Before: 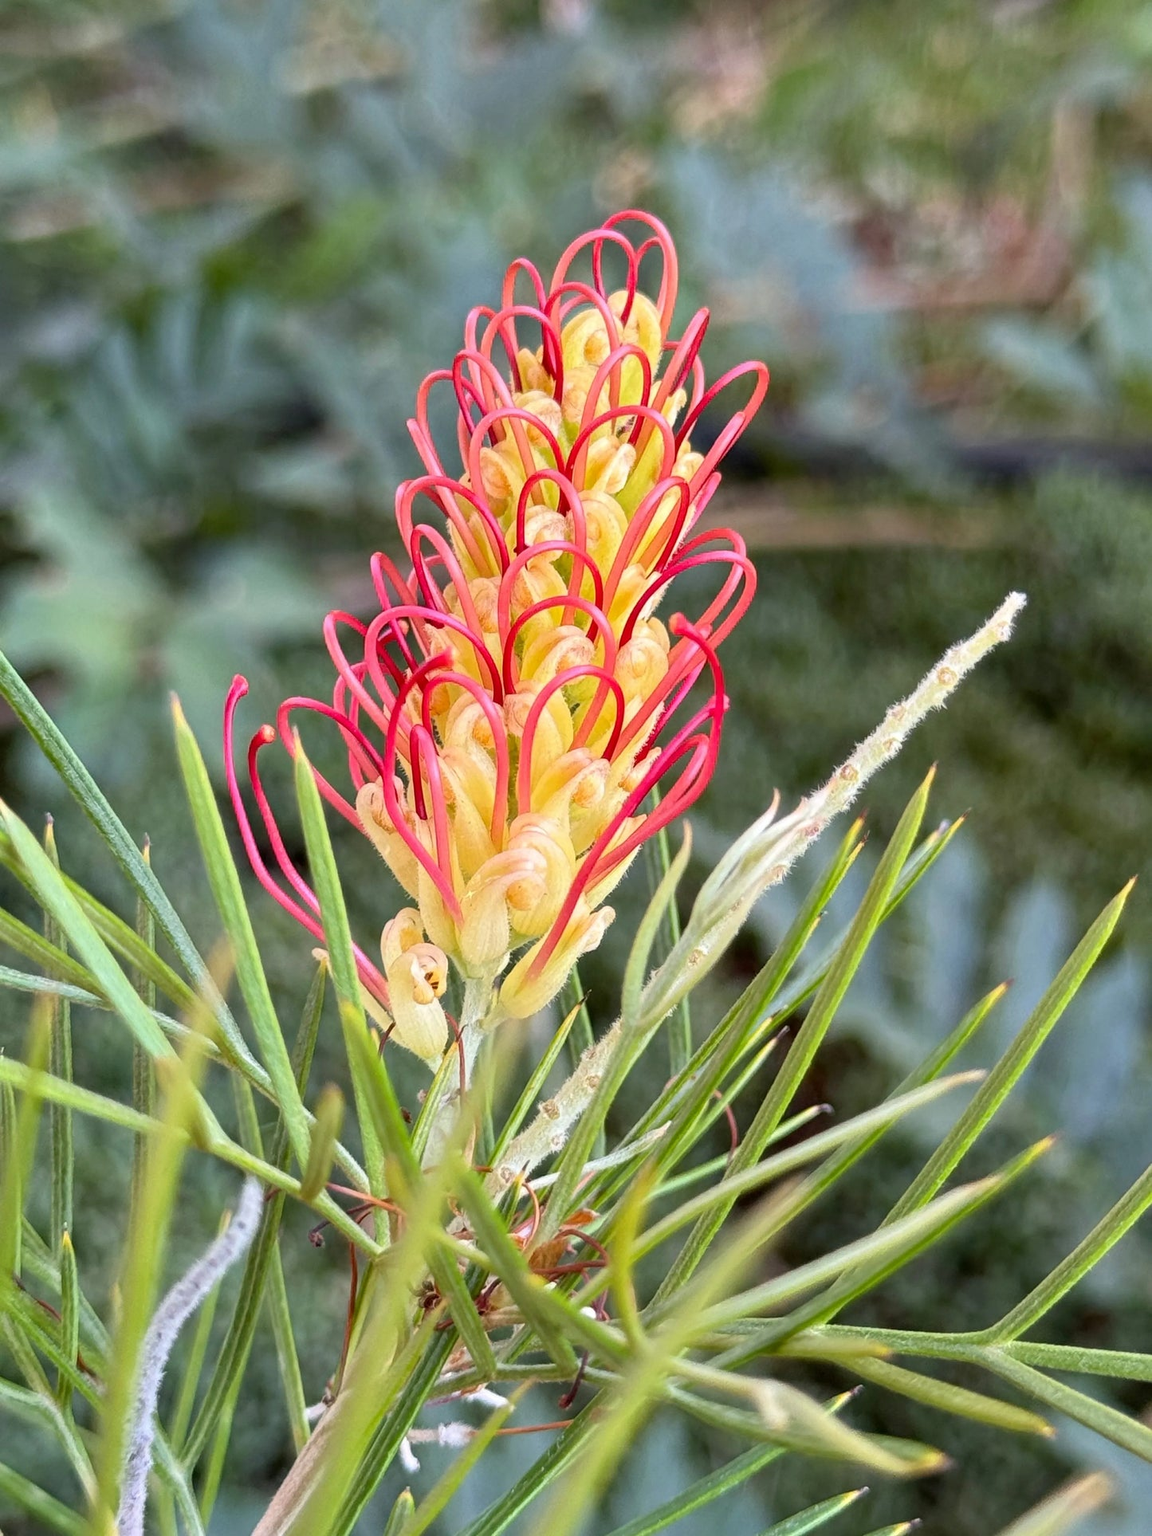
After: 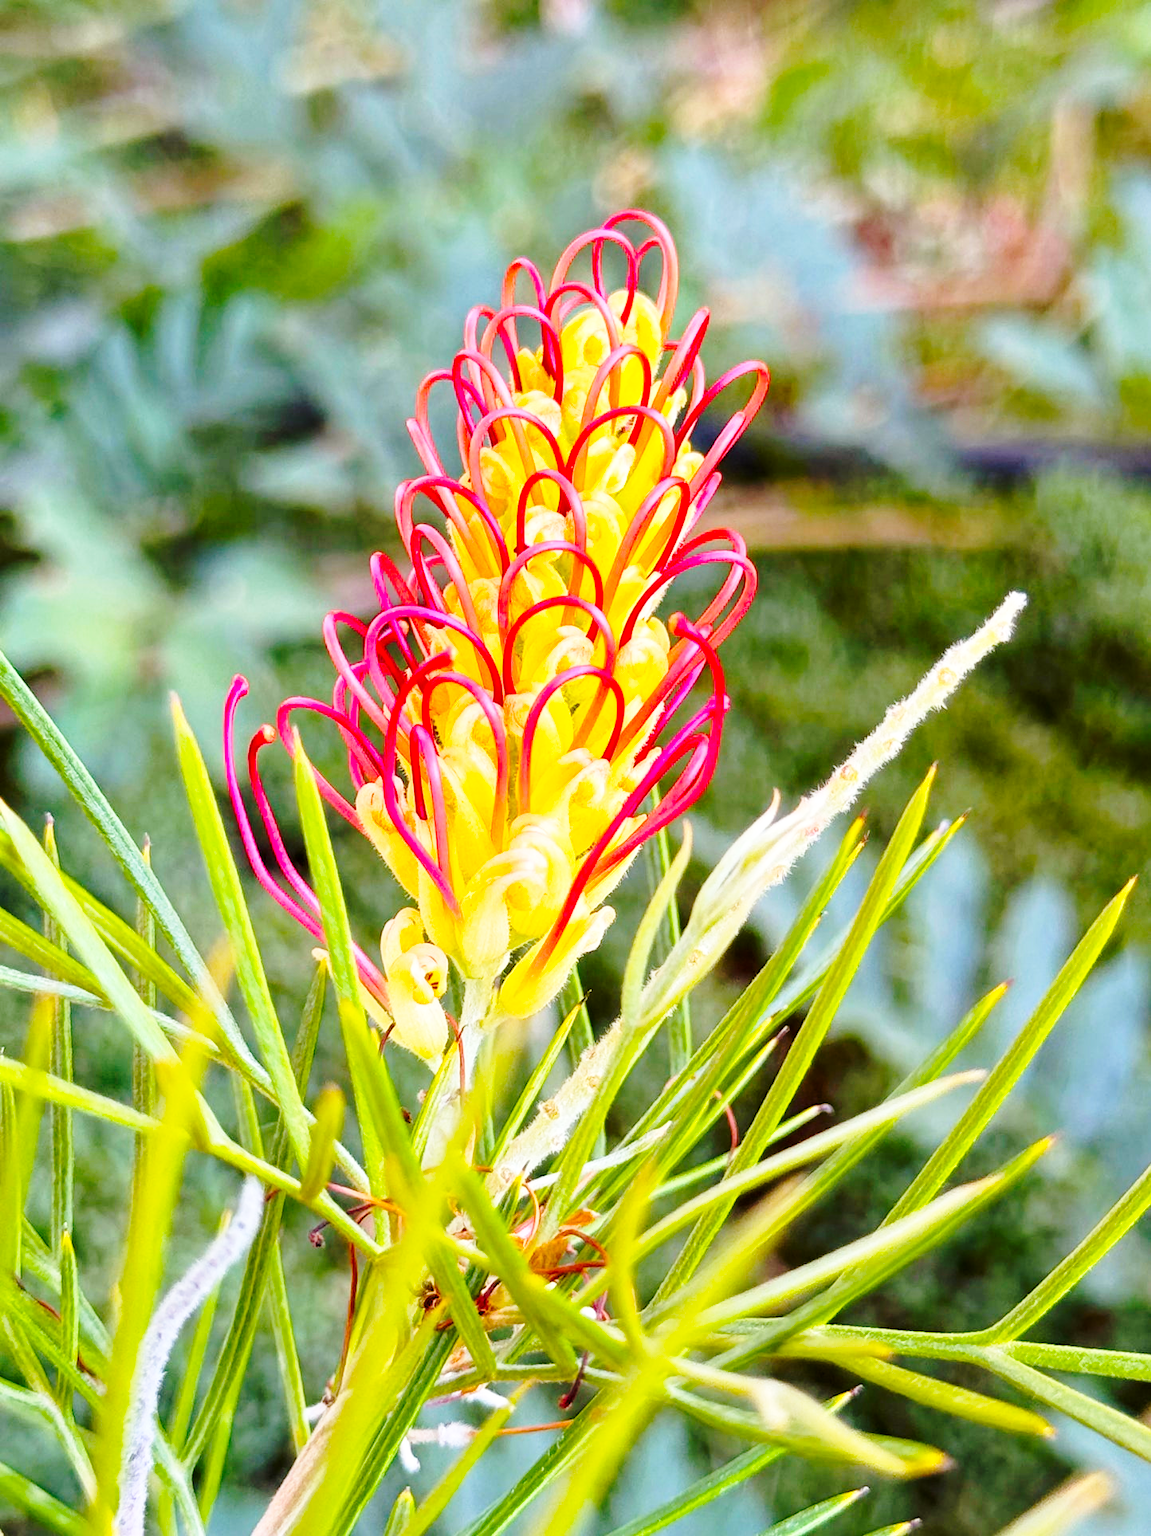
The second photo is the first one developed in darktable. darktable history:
color balance rgb: power › chroma 0.312%, power › hue 22.6°, linear chroma grading › global chroma 14.491%, perceptual saturation grading › global saturation 29.85%, global vibrance 20%
base curve: curves: ch0 [(0, 0) (0.032, 0.037) (0.105, 0.228) (0.435, 0.76) (0.856, 0.983) (1, 1)], preserve colors none
